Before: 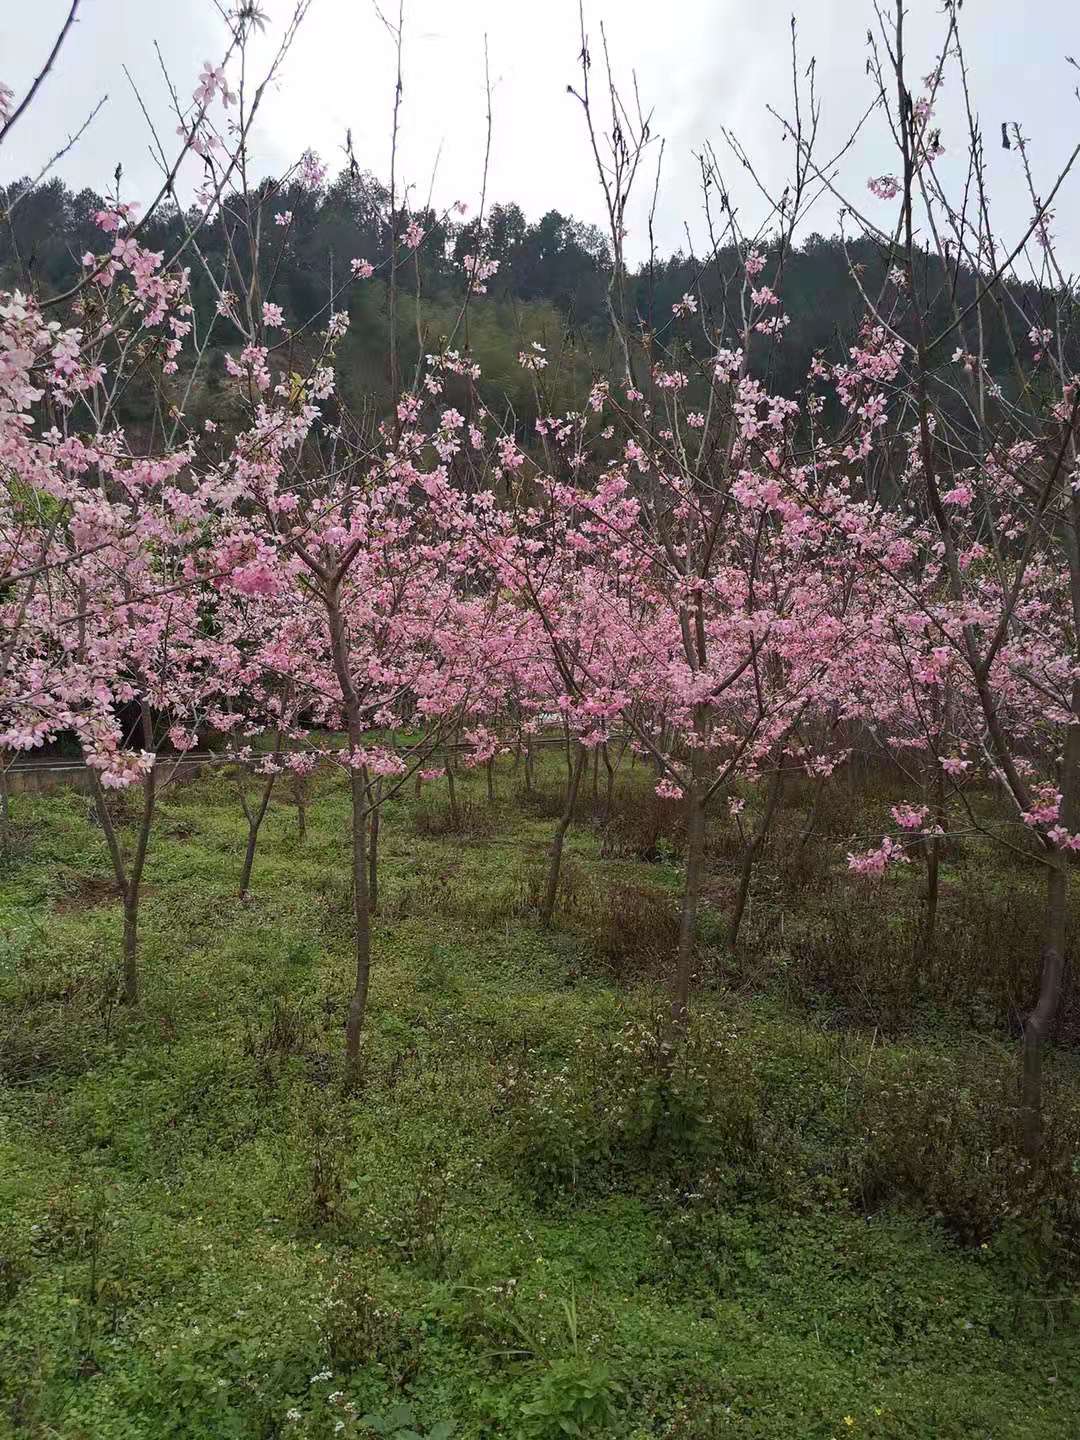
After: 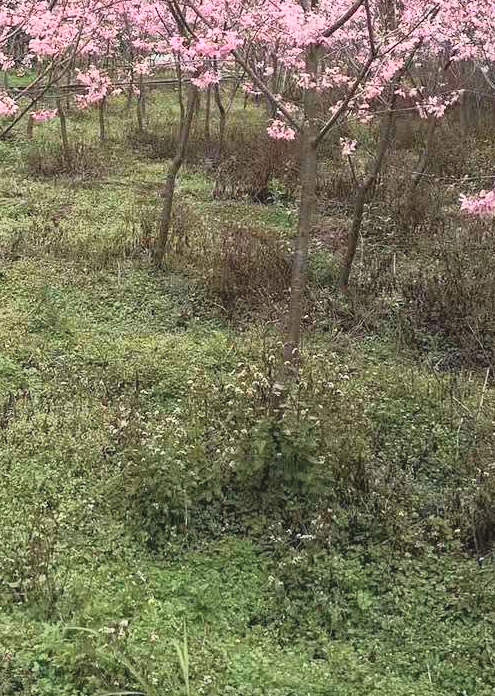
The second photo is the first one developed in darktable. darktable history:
crop: left 35.976%, top 45.819%, right 18.162%, bottom 5.807%
tone curve: curves: ch0 [(0, 0.052) (0.207, 0.35) (0.392, 0.592) (0.54, 0.803) (0.725, 0.922) (0.99, 0.974)], color space Lab, independent channels, preserve colors none
